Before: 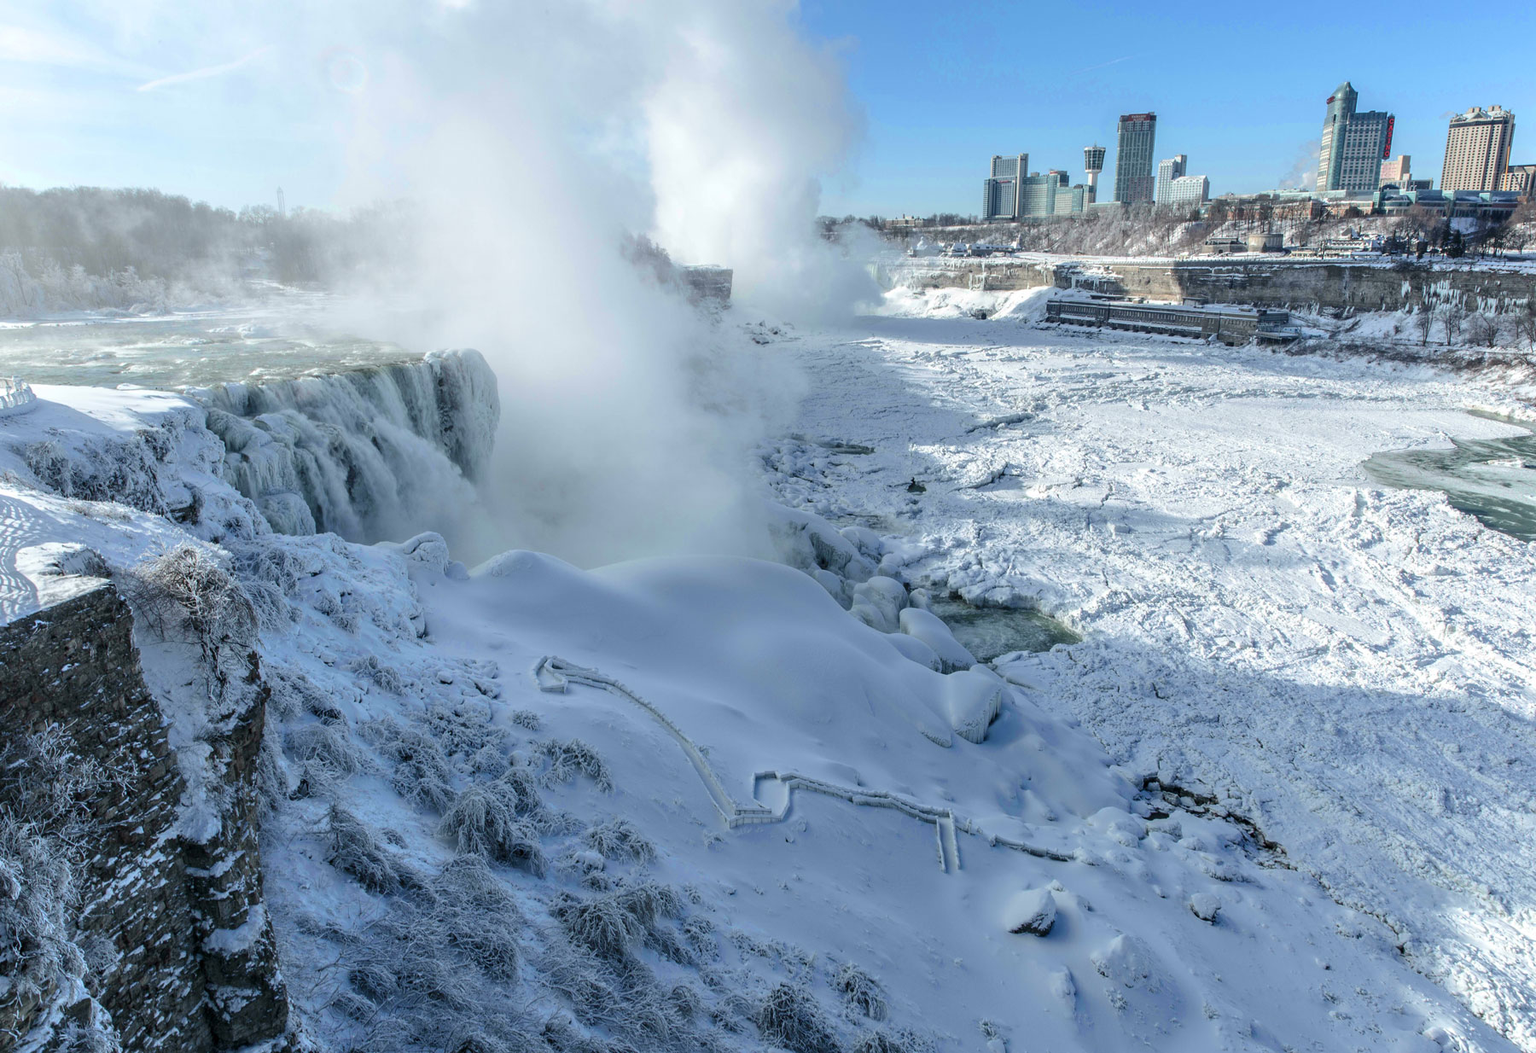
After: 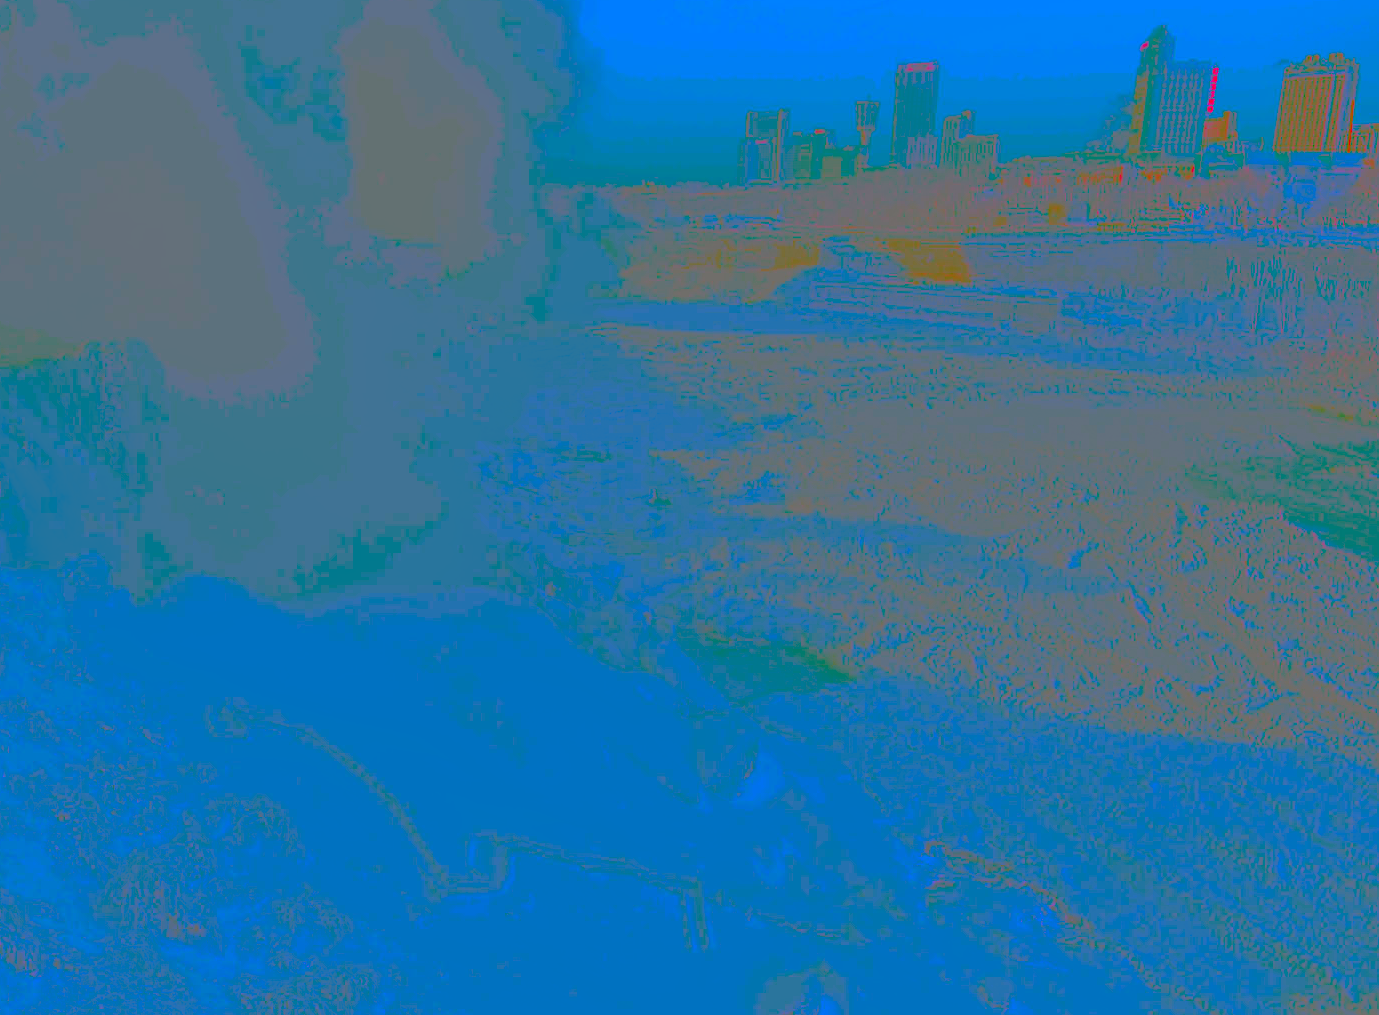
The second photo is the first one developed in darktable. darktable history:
crop: left 23.095%, top 5.827%, bottom 11.854%
color correction: highlights a* 3.84, highlights b* 5.07
color balance rgb: perceptual saturation grading › global saturation 20%, perceptual saturation grading › highlights -25%, perceptual saturation grading › shadows 25%
tone curve: curves: ch0 [(0, 0.03) (0.113, 0.087) (0.207, 0.184) (0.515, 0.612) (0.712, 0.793) (1, 0.946)]; ch1 [(0, 0) (0.172, 0.123) (0.317, 0.279) (0.414, 0.382) (0.476, 0.479) (0.505, 0.498) (0.534, 0.534) (0.621, 0.65) (0.709, 0.764) (1, 1)]; ch2 [(0, 0) (0.411, 0.424) (0.505, 0.505) (0.521, 0.524) (0.537, 0.57) (0.65, 0.699) (1, 1)], color space Lab, independent channels, preserve colors none
contrast brightness saturation: contrast -0.99, brightness -0.17, saturation 0.75
exposure: black level correction 0, exposure 1.2 EV, compensate exposure bias true, compensate highlight preservation false
tone equalizer: -8 EV -0.417 EV, -7 EV -0.389 EV, -6 EV -0.333 EV, -5 EV -0.222 EV, -3 EV 0.222 EV, -2 EV 0.333 EV, -1 EV 0.389 EV, +0 EV 0.417 EV, edges refinement/feathering 500, mask exposure compensation -1.57 EV, preserve details no
